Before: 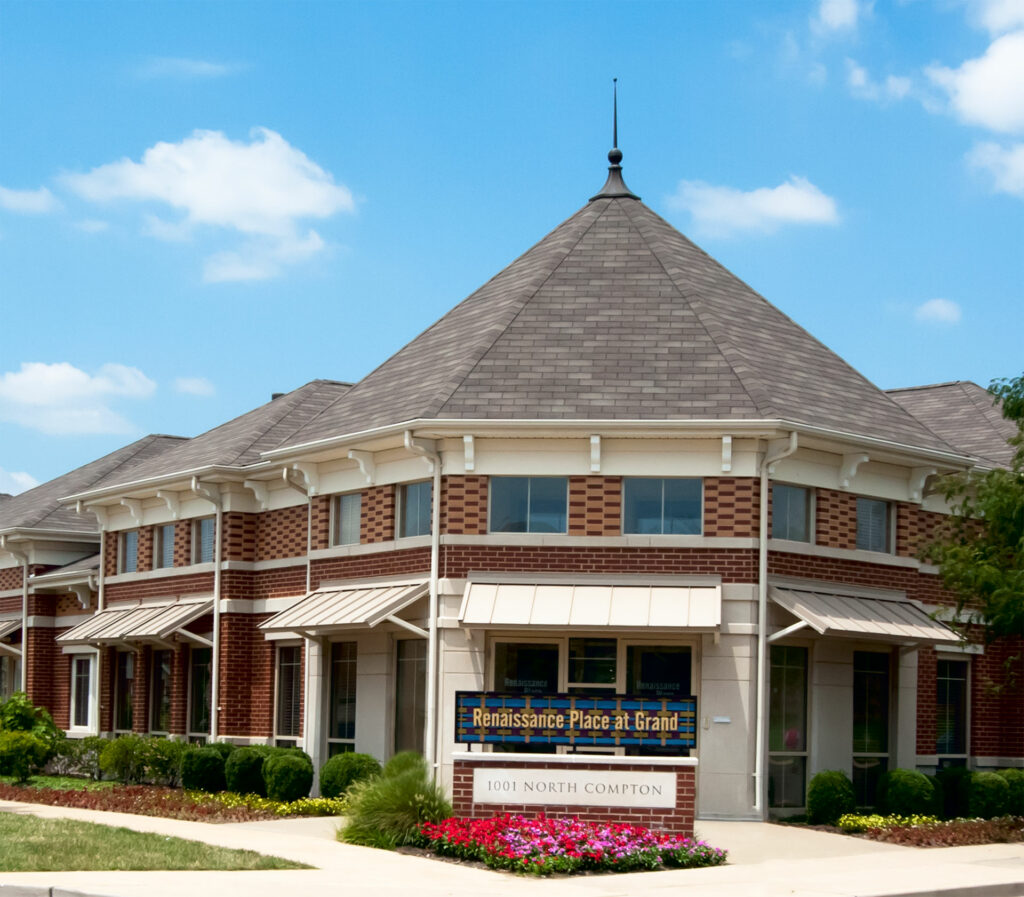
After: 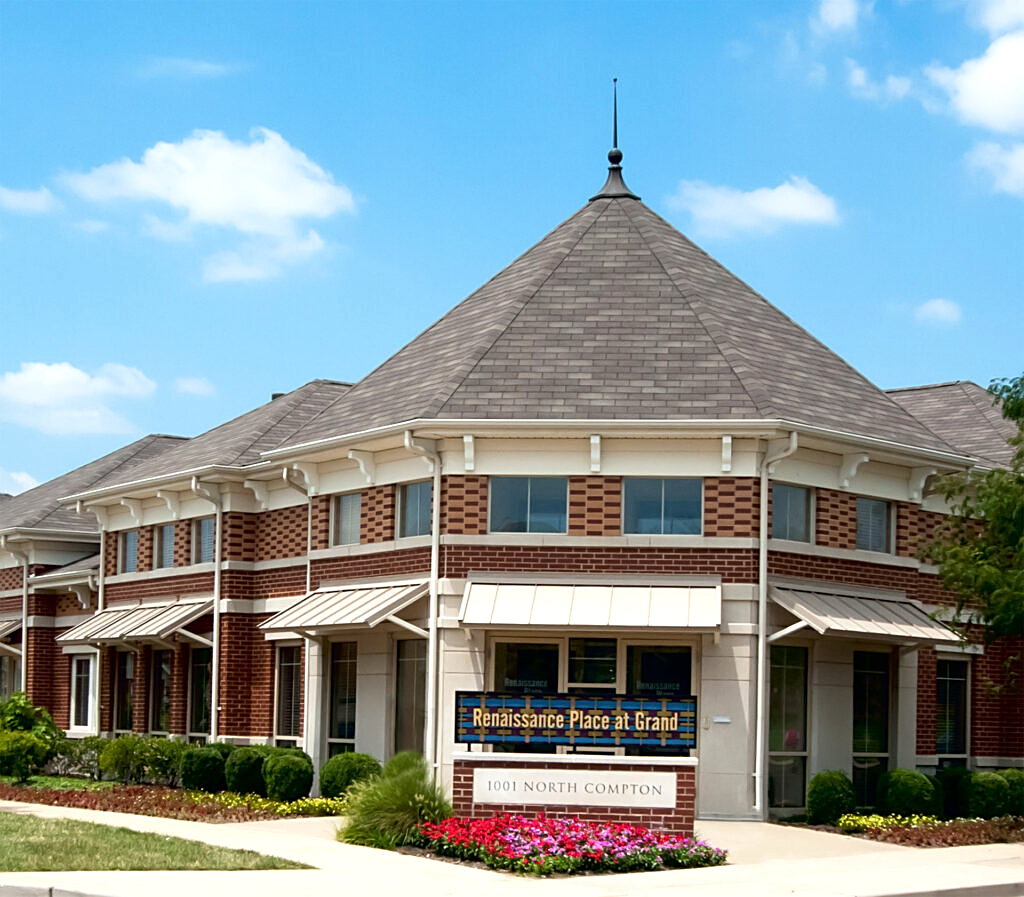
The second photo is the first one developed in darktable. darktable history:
exposure: exposure 0.161 EV, compensate highlight preservation false
sharpen: on, module defaults
